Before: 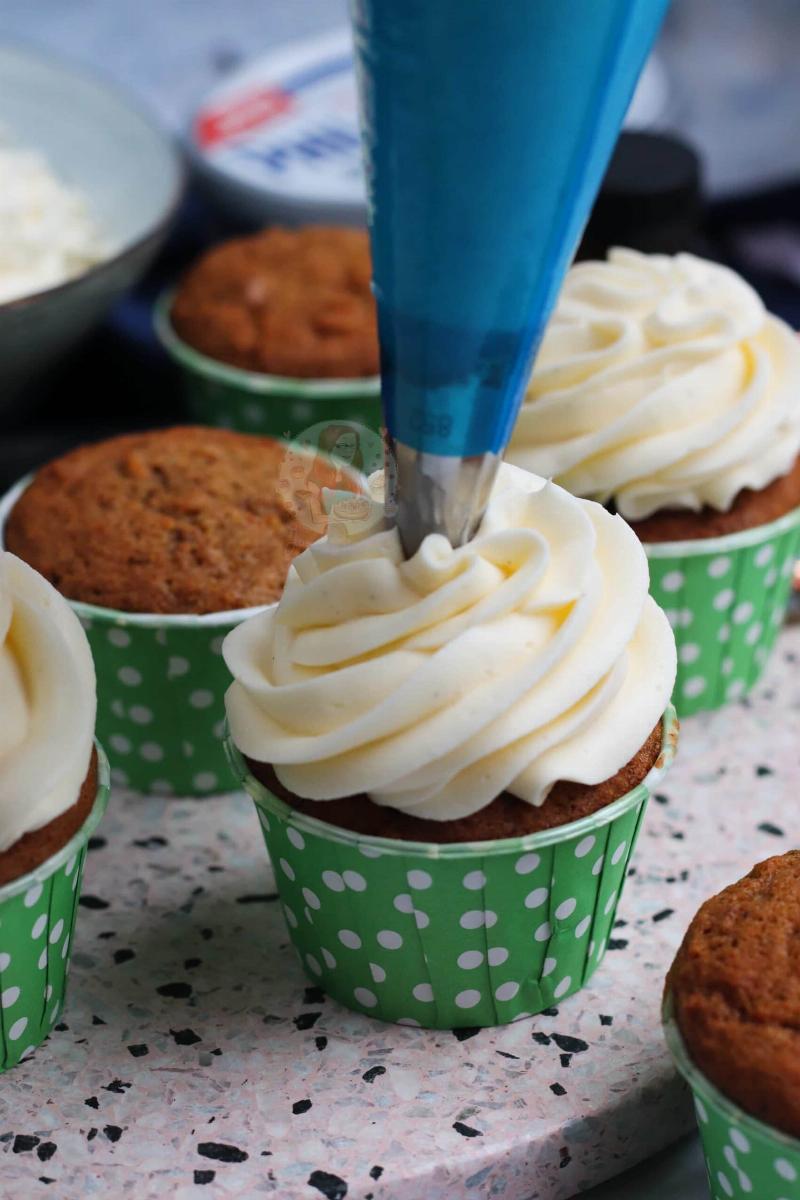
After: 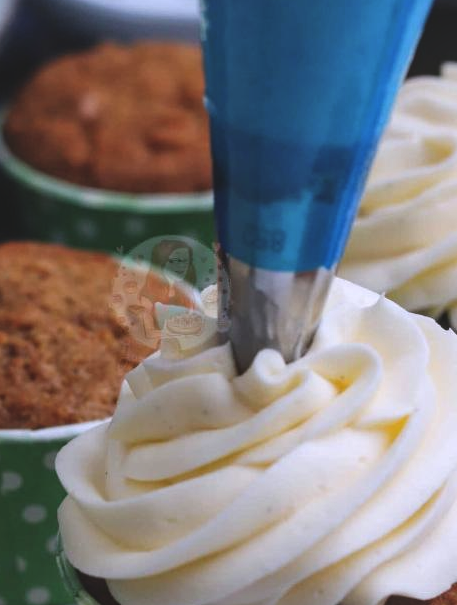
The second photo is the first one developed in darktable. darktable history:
exposure: black level correction -0.015, exposure -0.125 EV, compensate highlight preservation false
crop: left 20.932%, top 15.471%, right 21.848%, bottom 34.081%
local contrast: on, module defaults
white balance: red 1.004, blue 1.096
